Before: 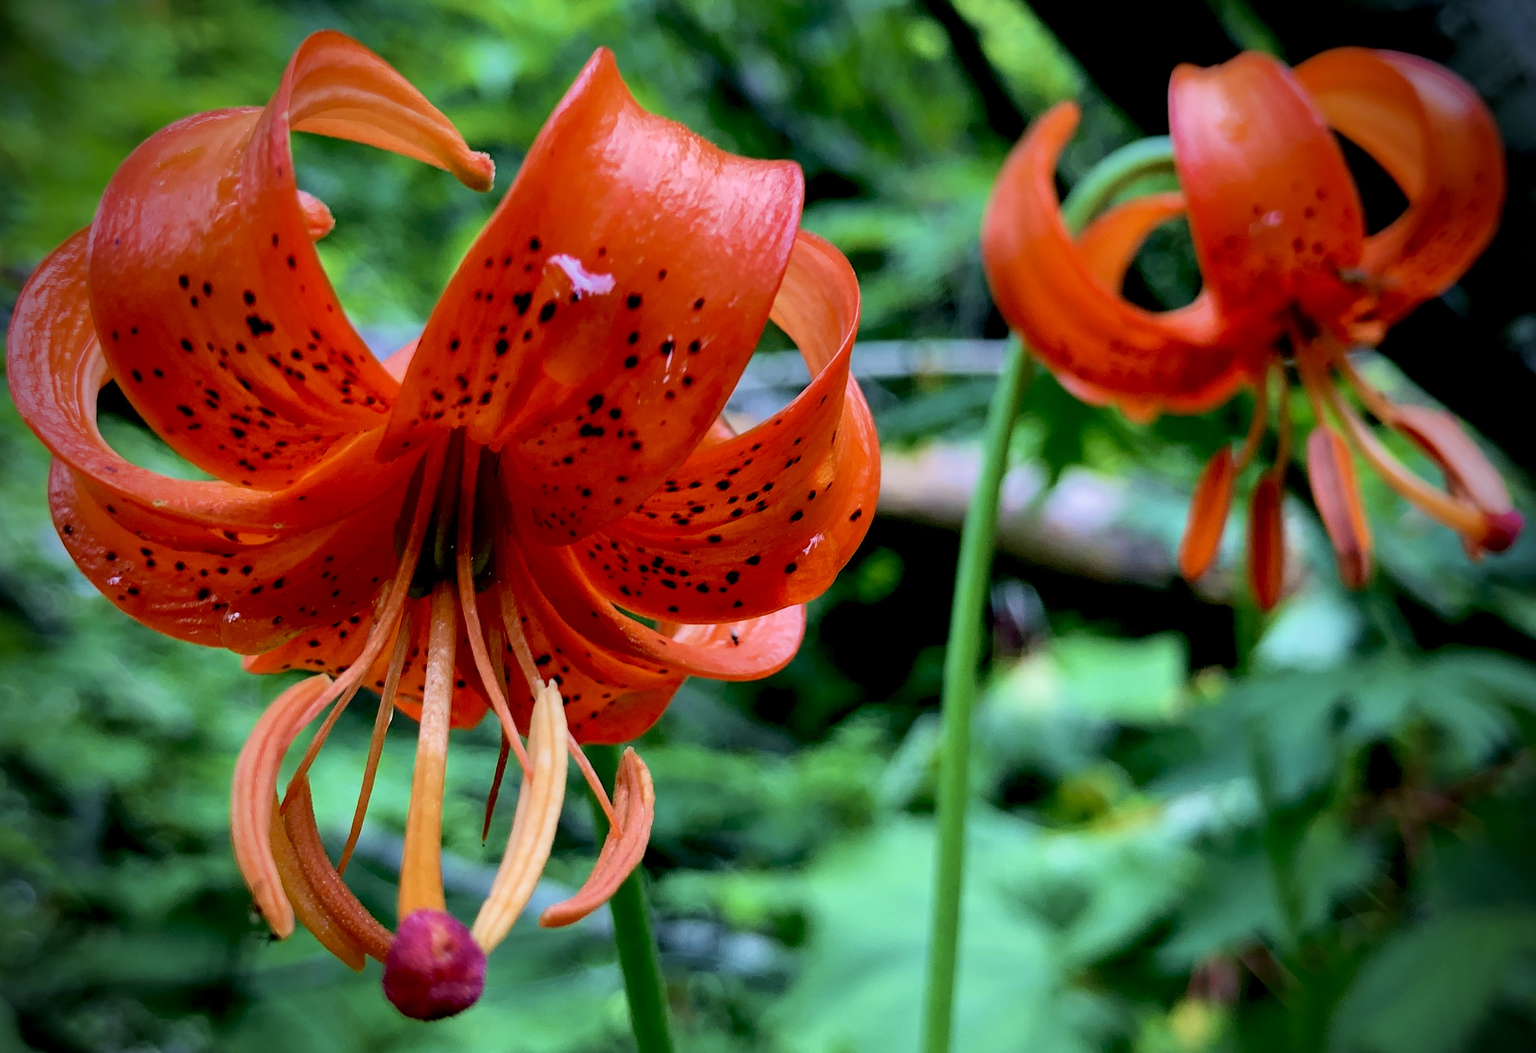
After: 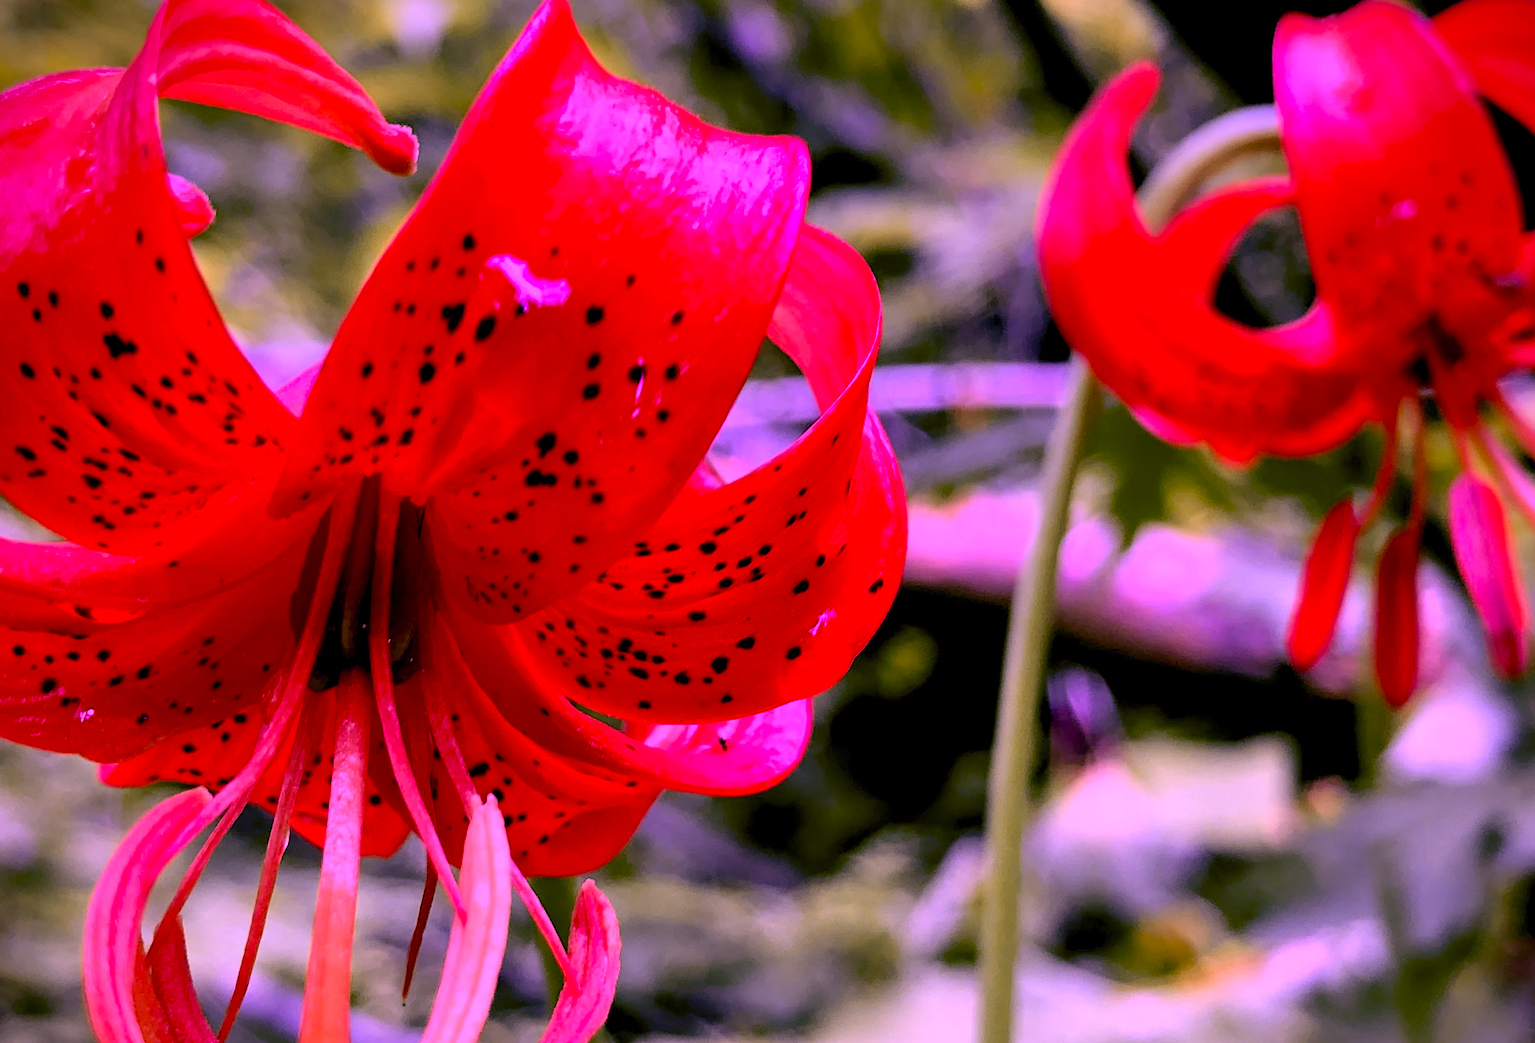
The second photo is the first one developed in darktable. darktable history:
color calibration: illuminant custom, x 0.261, y 0.521, temperature 7054.11 K
color balance: output saturation 110%
crop and rotate: left 10.77%, top 5.1%, right 10.41%, bottom 16.76%
